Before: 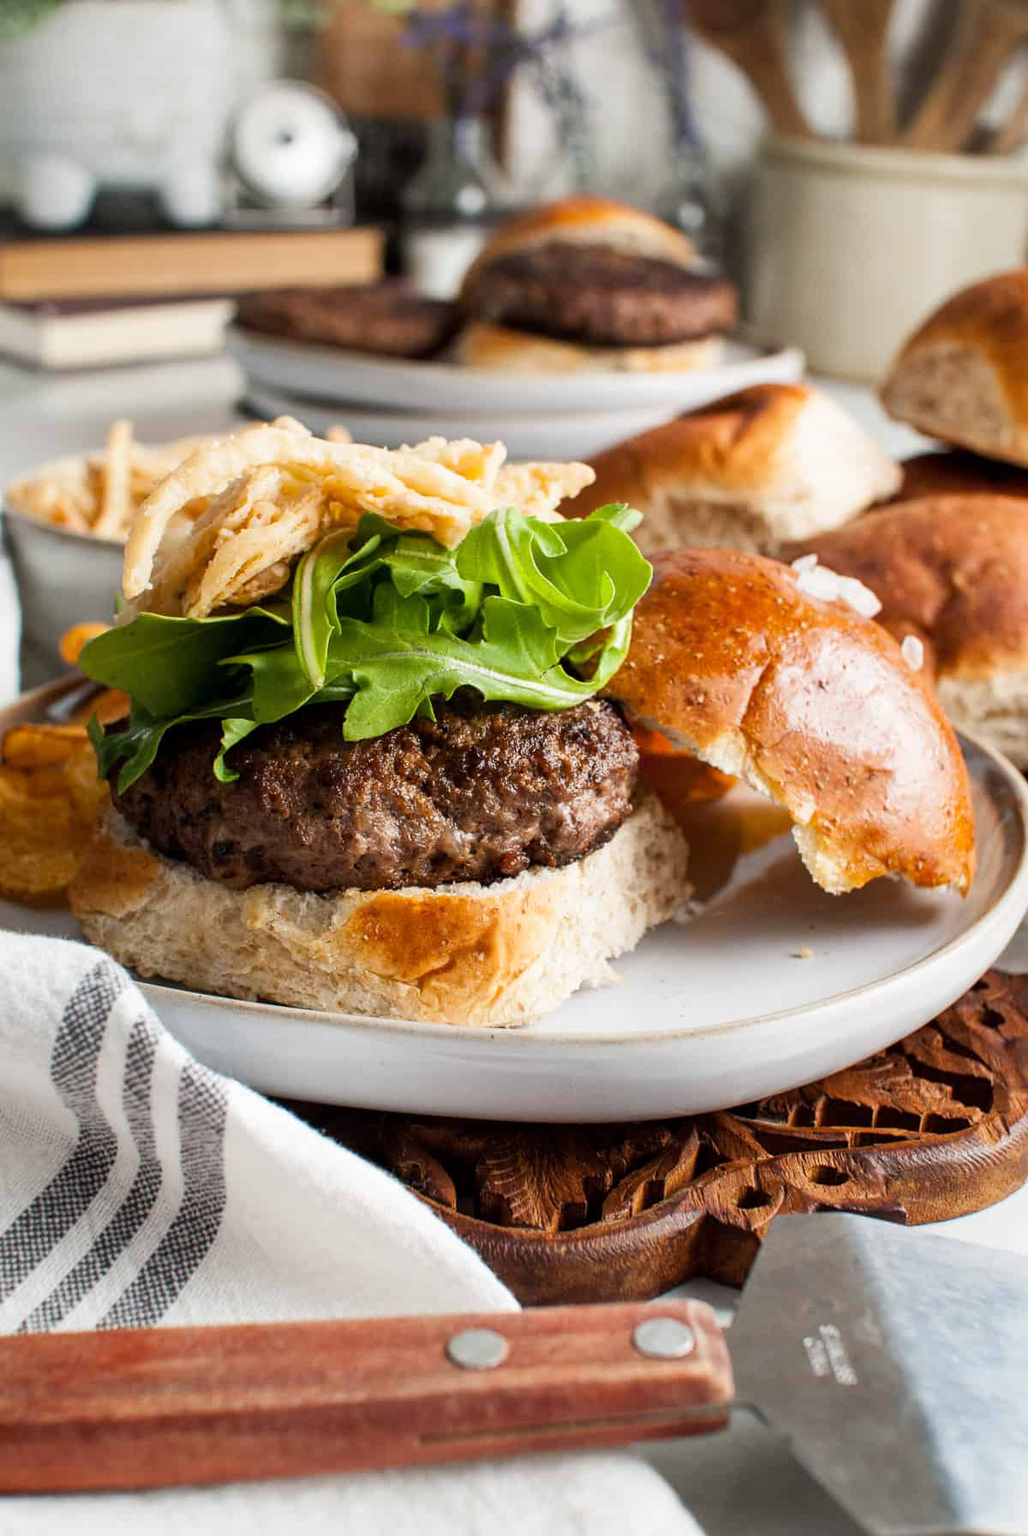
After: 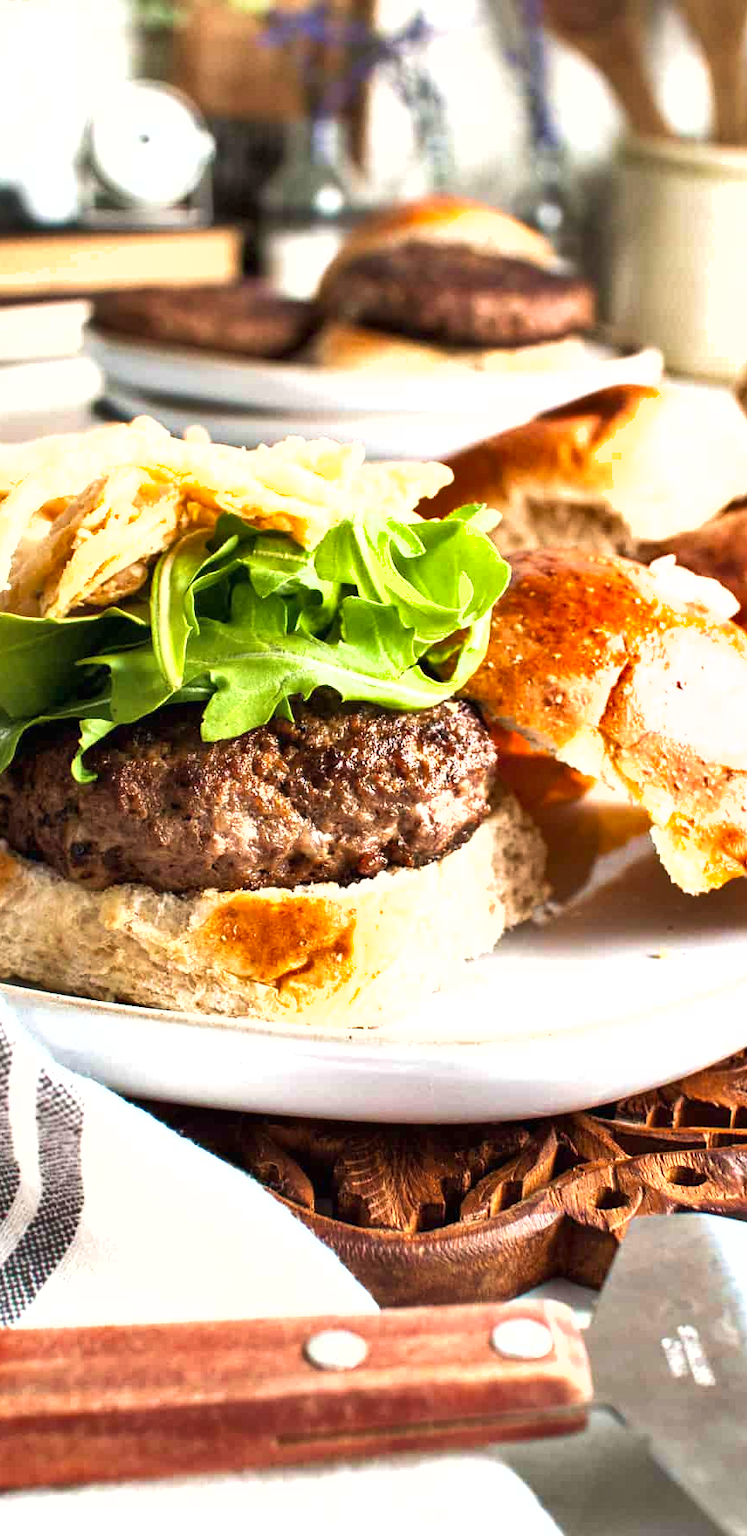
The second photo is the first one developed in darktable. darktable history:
crop: left 13.856%, right 13.45%
velvia: strength 30.21%
exposure: black level correction 0, exposure 1.106 EV, compensate exposure bias true, compensate highlight preservation false
shadows and highlights: shadows 60.54, soften with gaussian
